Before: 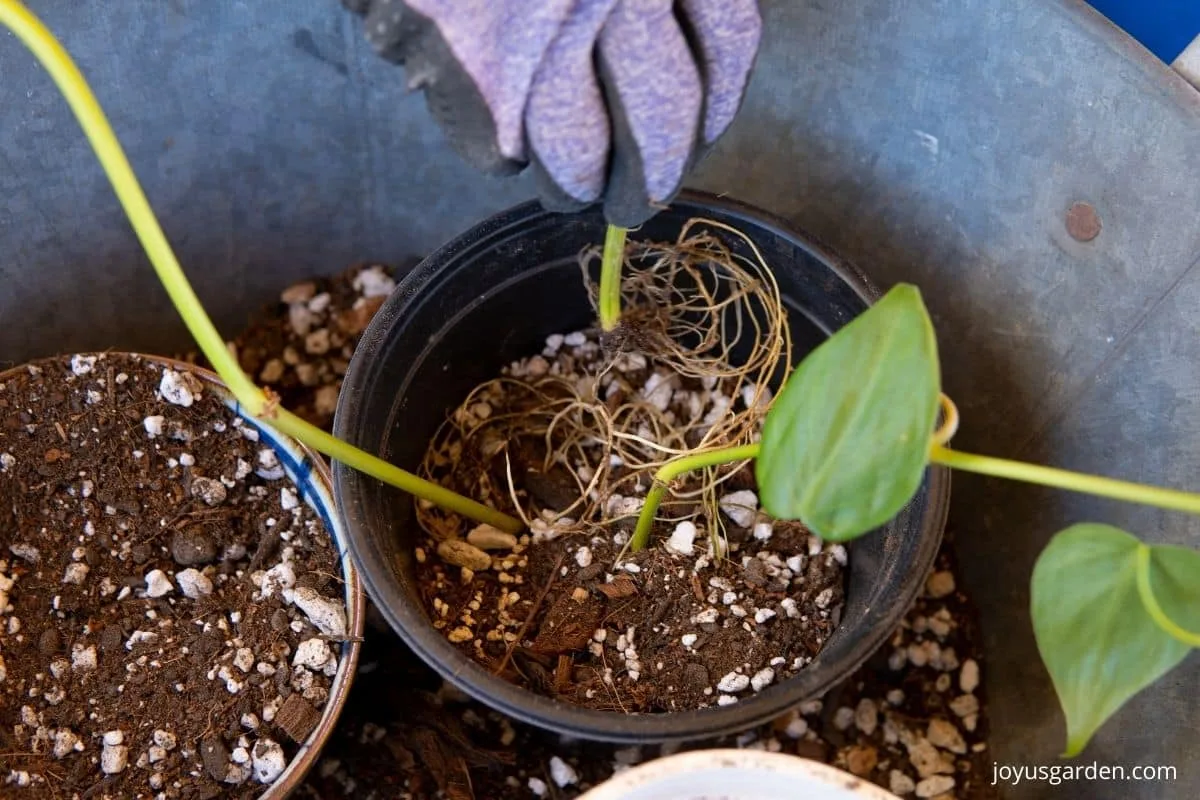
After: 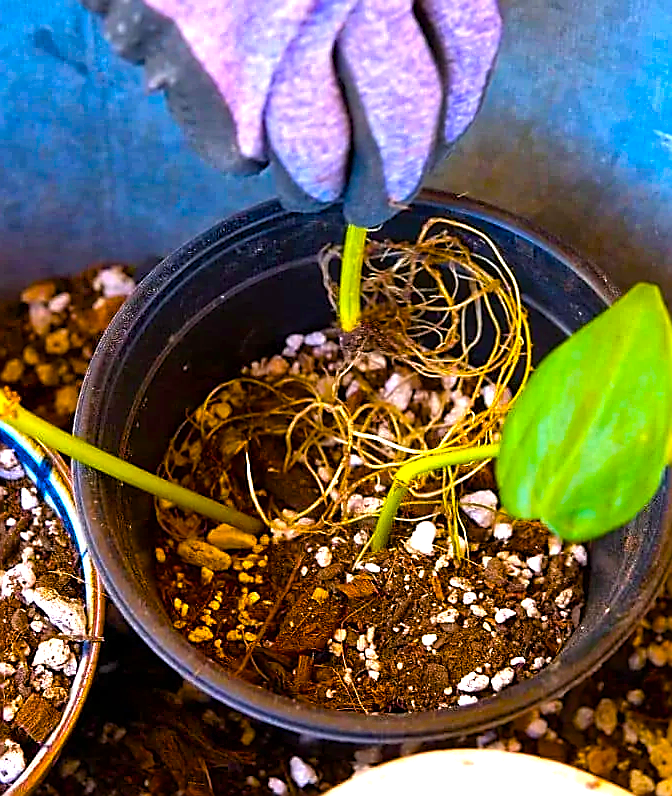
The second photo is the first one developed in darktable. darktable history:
crop: left 21.674%, right 22.086%
color balance rgb: linear chroma grading › global chroma 42%, perceptual saturation grading › global saturation 42%, perceptual brilliance grading › global brilliance 25%, global vibrance 33%
sharpen: radius 1.4, amount 1.25, threshold 0.7
